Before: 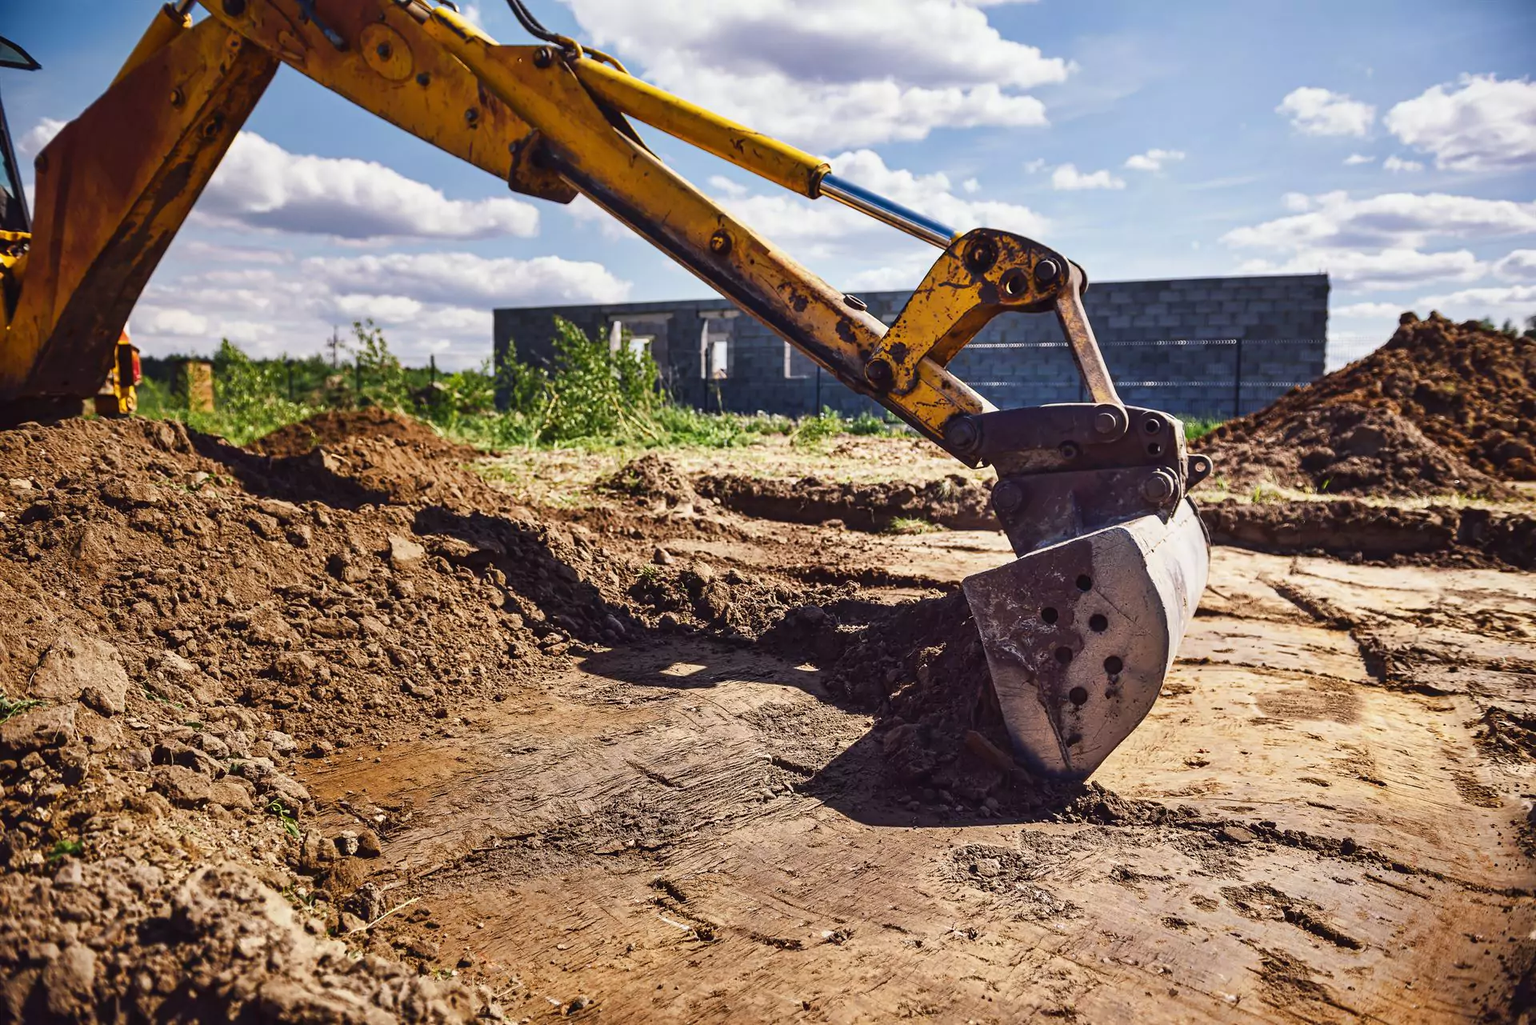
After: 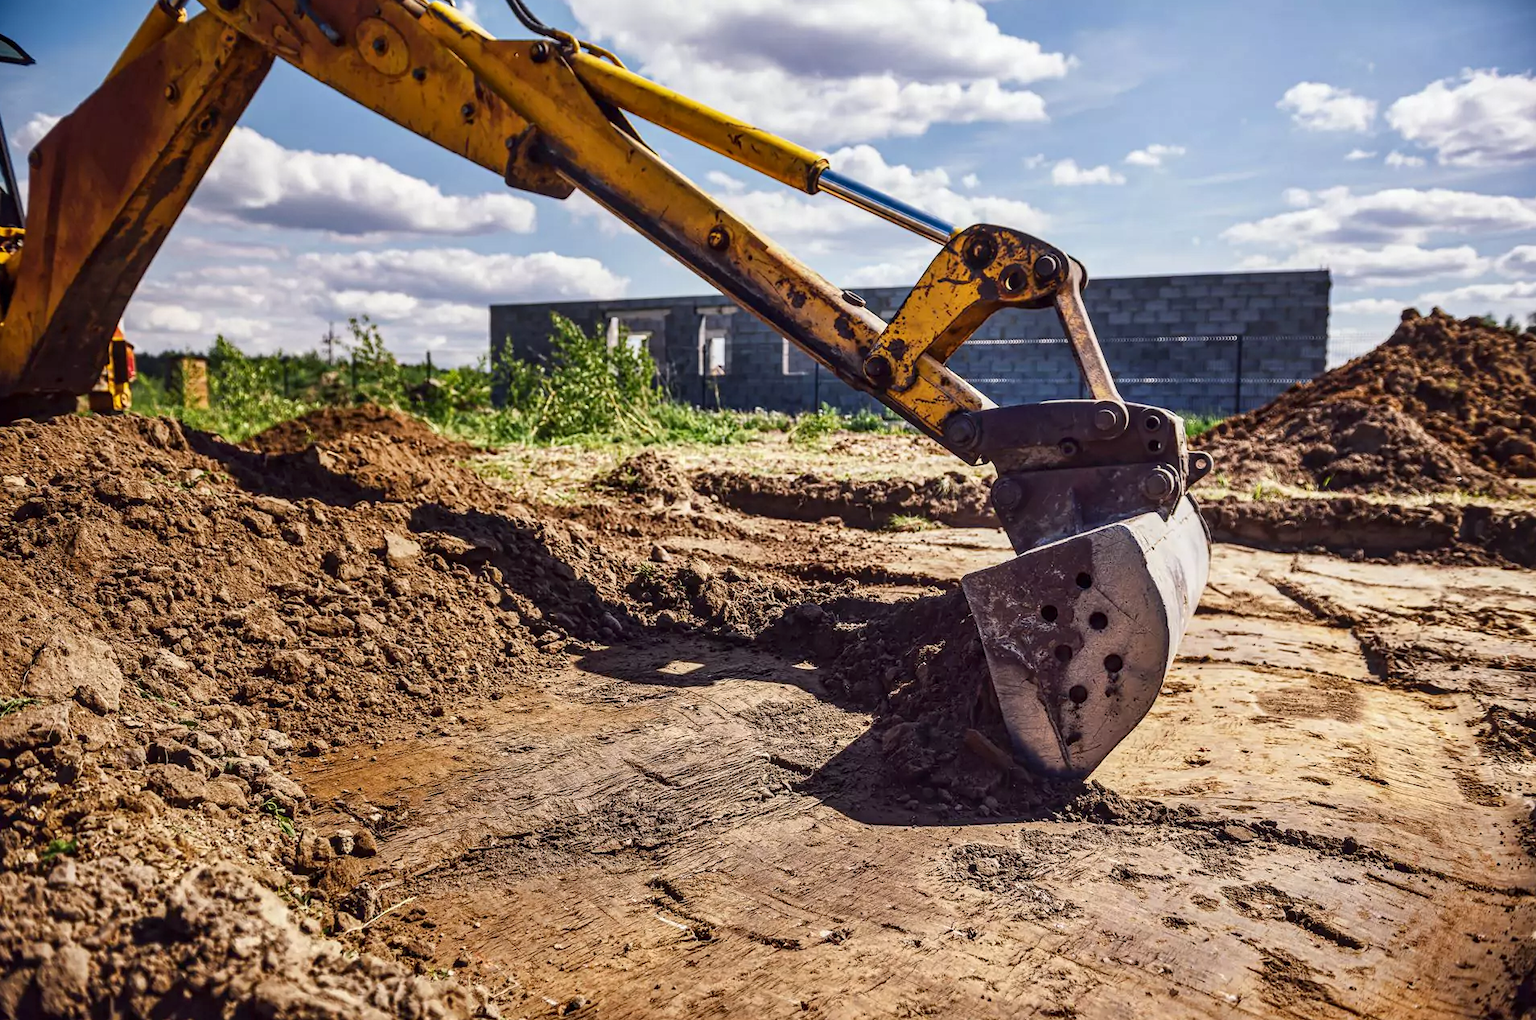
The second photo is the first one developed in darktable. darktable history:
exposure: black level correction 0.001, compensate exposure bias true, compensate highlight preservation false
crop: left 0.435%, top 0.556%, right 0.128%, bottom 0.447%
local contrast: on, module defaults
